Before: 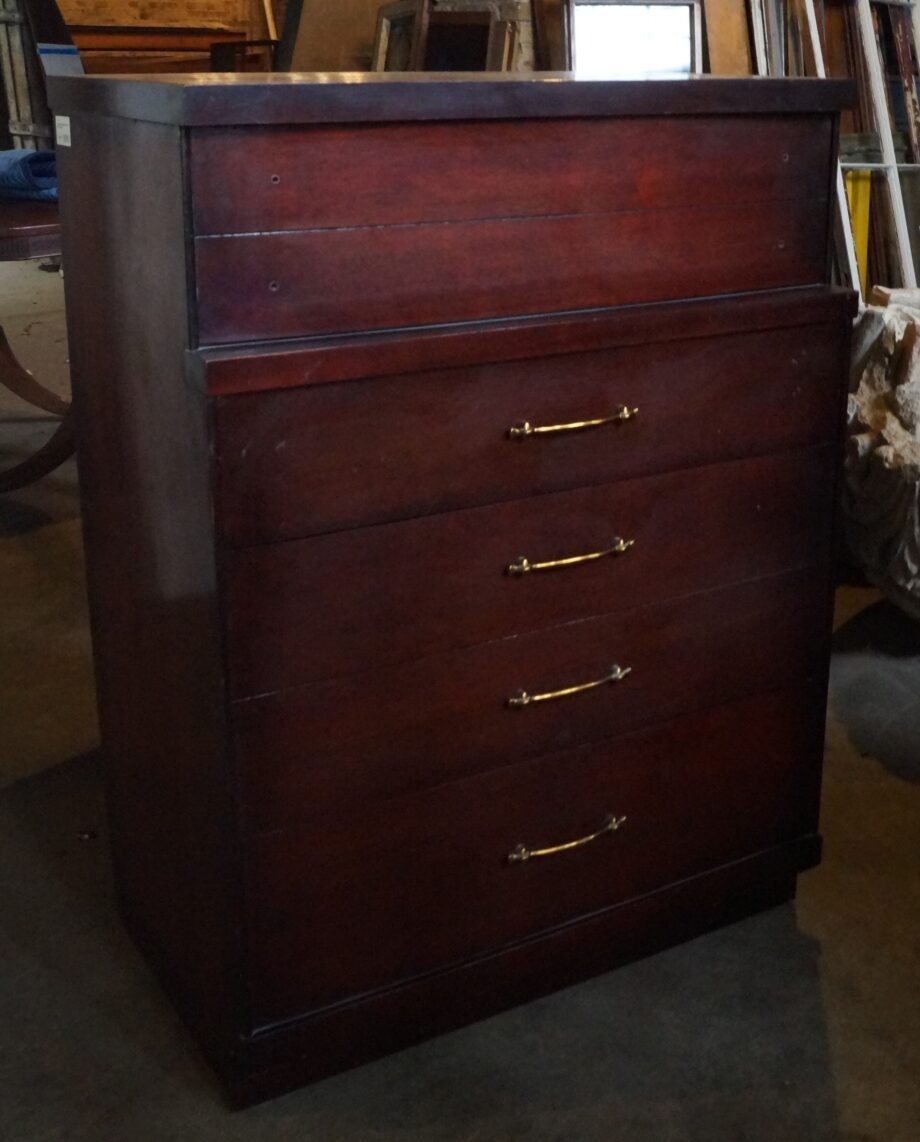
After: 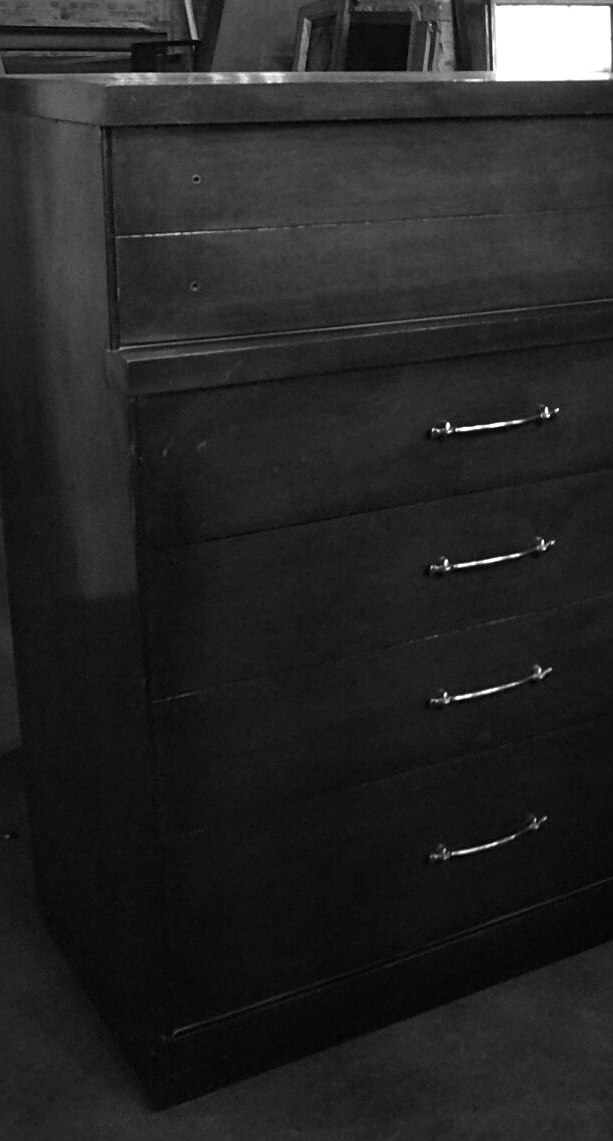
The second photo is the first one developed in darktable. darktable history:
crop and rotate: left 8.786%, right 24.548%
color balance: mode lift, gamma, gain (sRGB), lift [0.997, 0.979, 1.021, 1.011], gamma [1, 1.084, 0.916, 0.998], gain [1, 0.87, 1.13, 1.101], contrast 4.55%, contrast fulcrum 38.24%, output saturation 104.09%
monochrome: size 3.1
sharpen: on, module defaults
